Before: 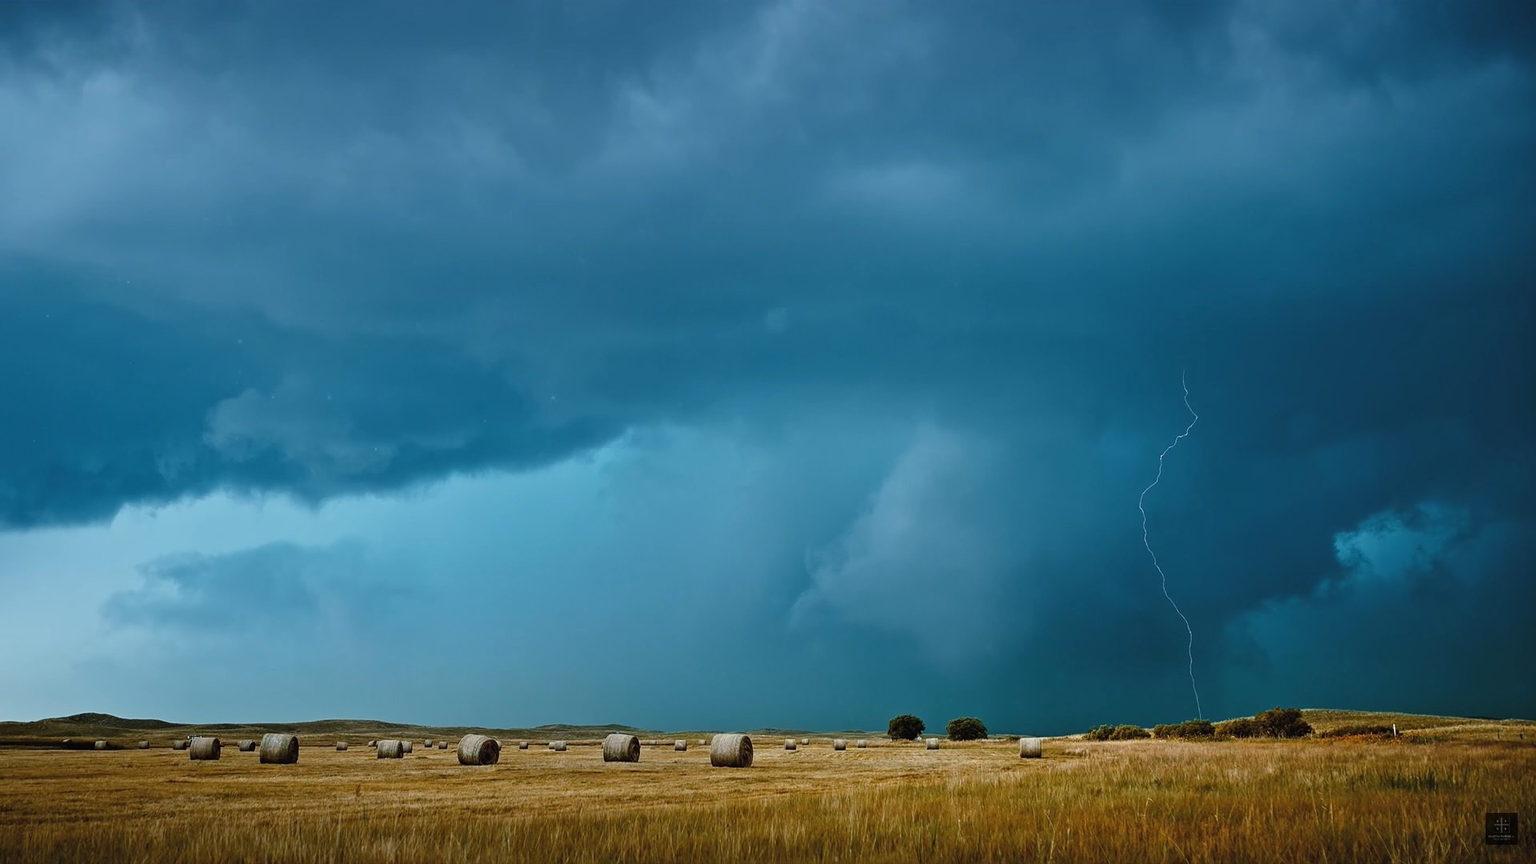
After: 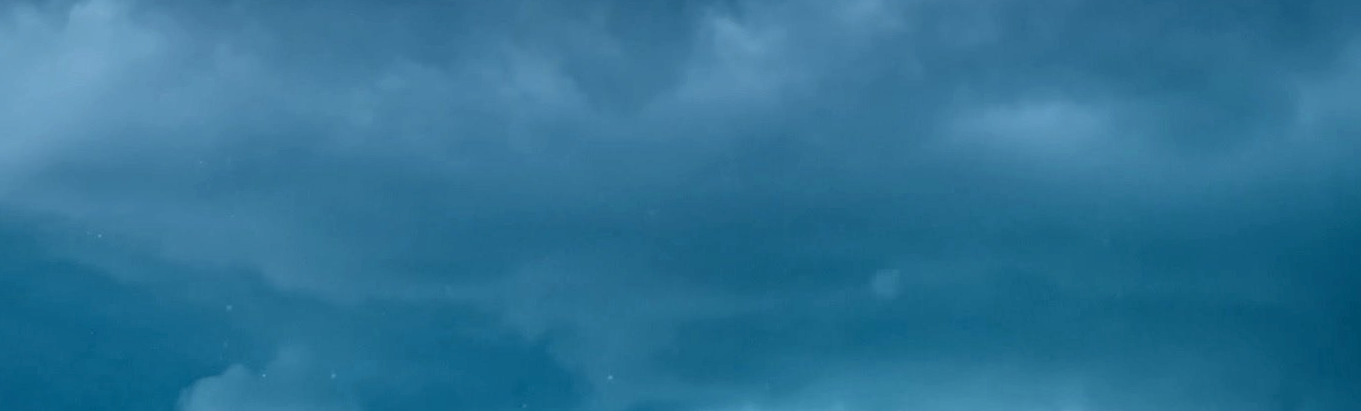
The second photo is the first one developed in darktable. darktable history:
rotate and perspective: rotation 0.215°, lens shift (vertical) -0.139, crop left 0.069, crop right 0.939, crop top 0.002, crop bottom 0.996
crop: left 0.579%, top 7.627%, right 23.167%, bottom 54.275%
local contrast: detail 154%
